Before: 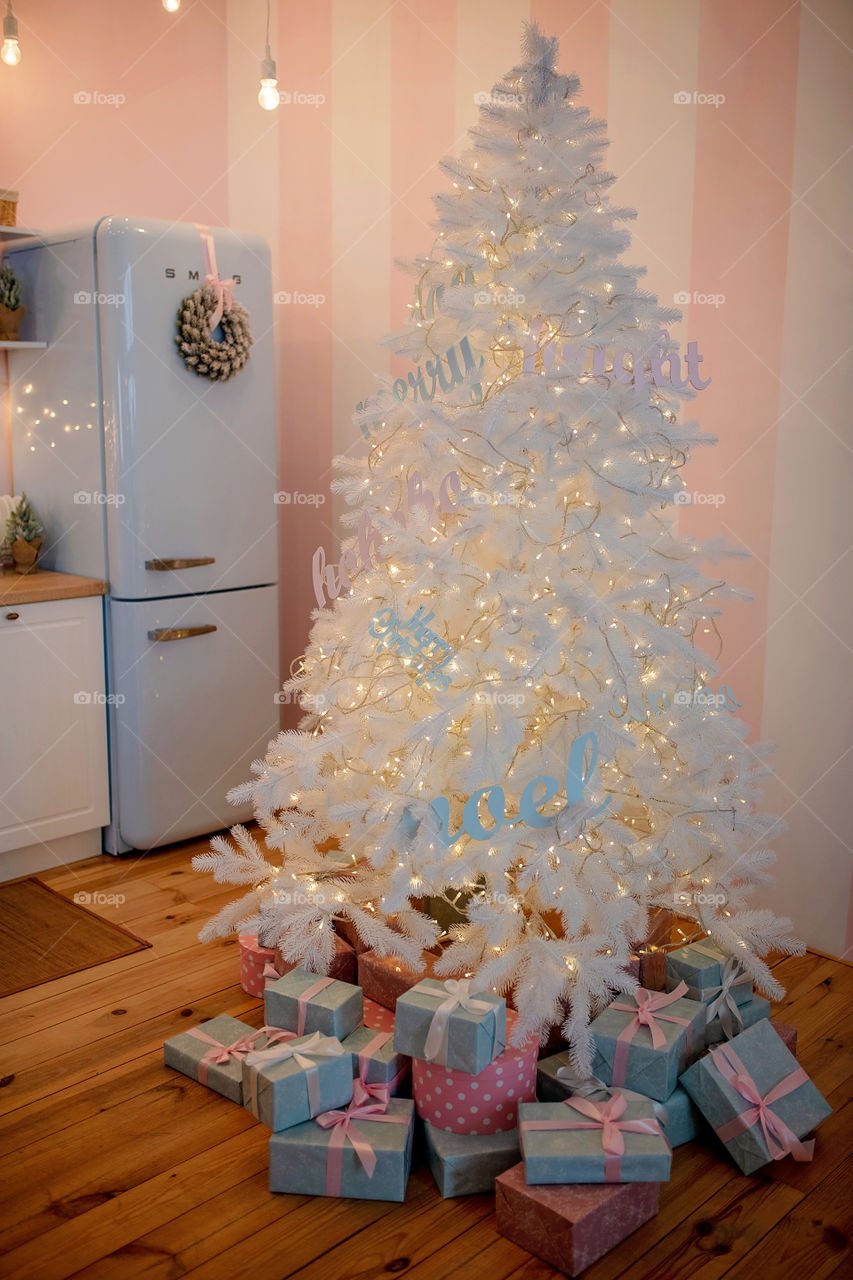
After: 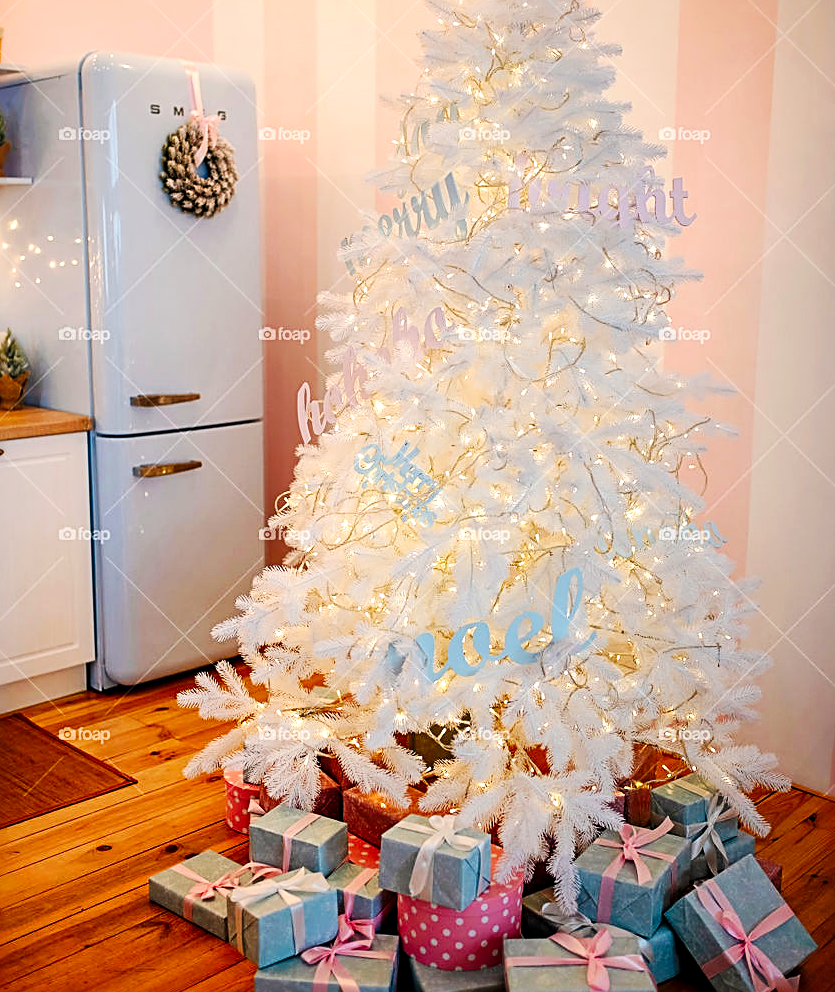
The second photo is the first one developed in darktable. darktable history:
crop and rotate: left 1.867%, top 12.886%, right 0.146%, bottom 9.582%
exposure: black level correction 0.001, compensate highlight preservation false
local contrast: mode bilateral grid, contrast 19, coarseness 100, detail 150%, midtone range 0.2
contrast brightness saturation: contrast 0.075, brightness 0.079, saturation 0.184
base curve: curves: ch0 [(0, 0) (0.032, 0.025) (0.121, 0.166) (0.206, 0.329) (0.605, 0.79) (1, 1)], preserve colors none
sharpen: radius 2.531, amount 0.617
